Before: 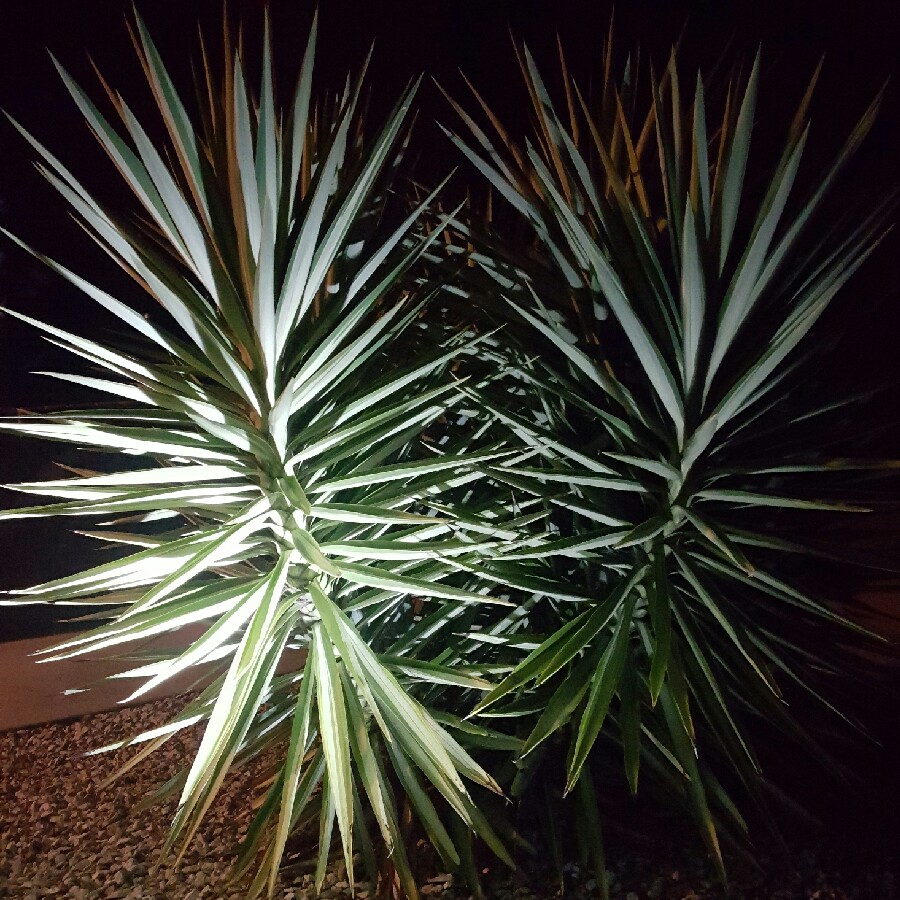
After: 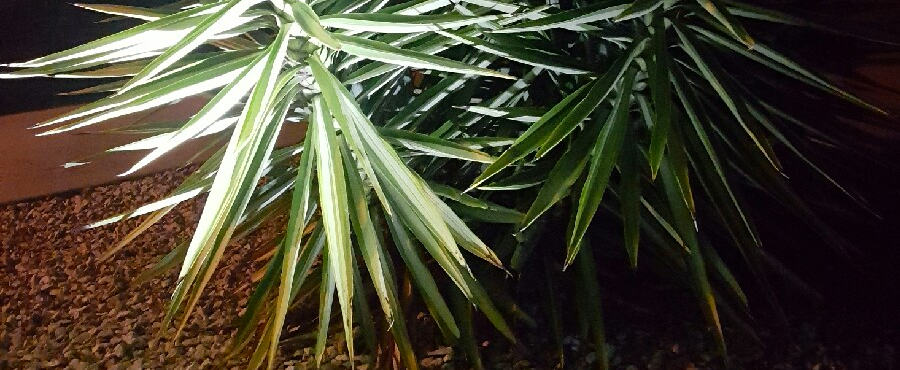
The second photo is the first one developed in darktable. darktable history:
crop and rotate: top 58.596%, bottom 0.244%
color zones: curves: ch0 [(0.224, 0.526) (0.75, 0.5)]; ch1 [(0.055, 0.526) (0.224, 0.761) (0.377, 0.526) (0.75, 0.5)]
